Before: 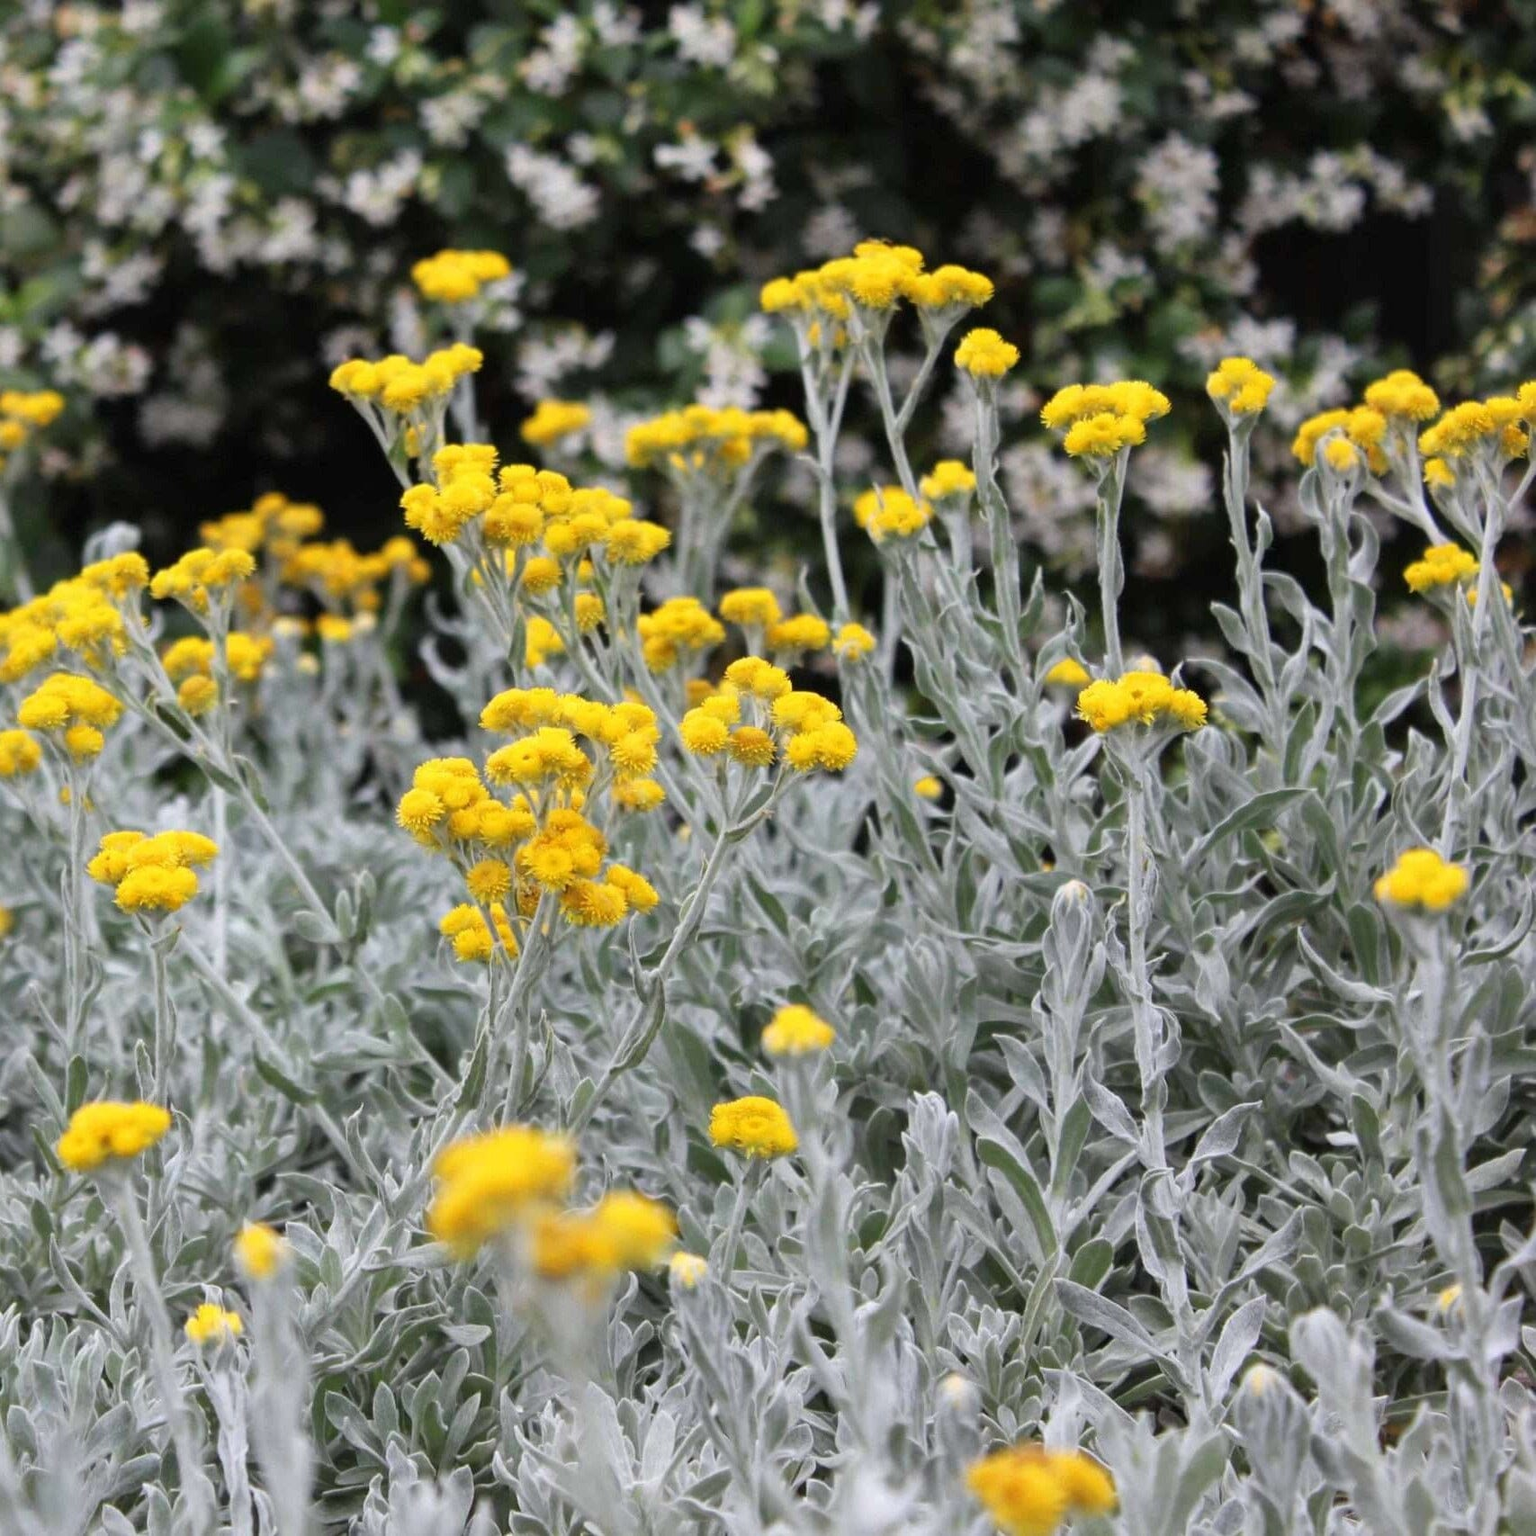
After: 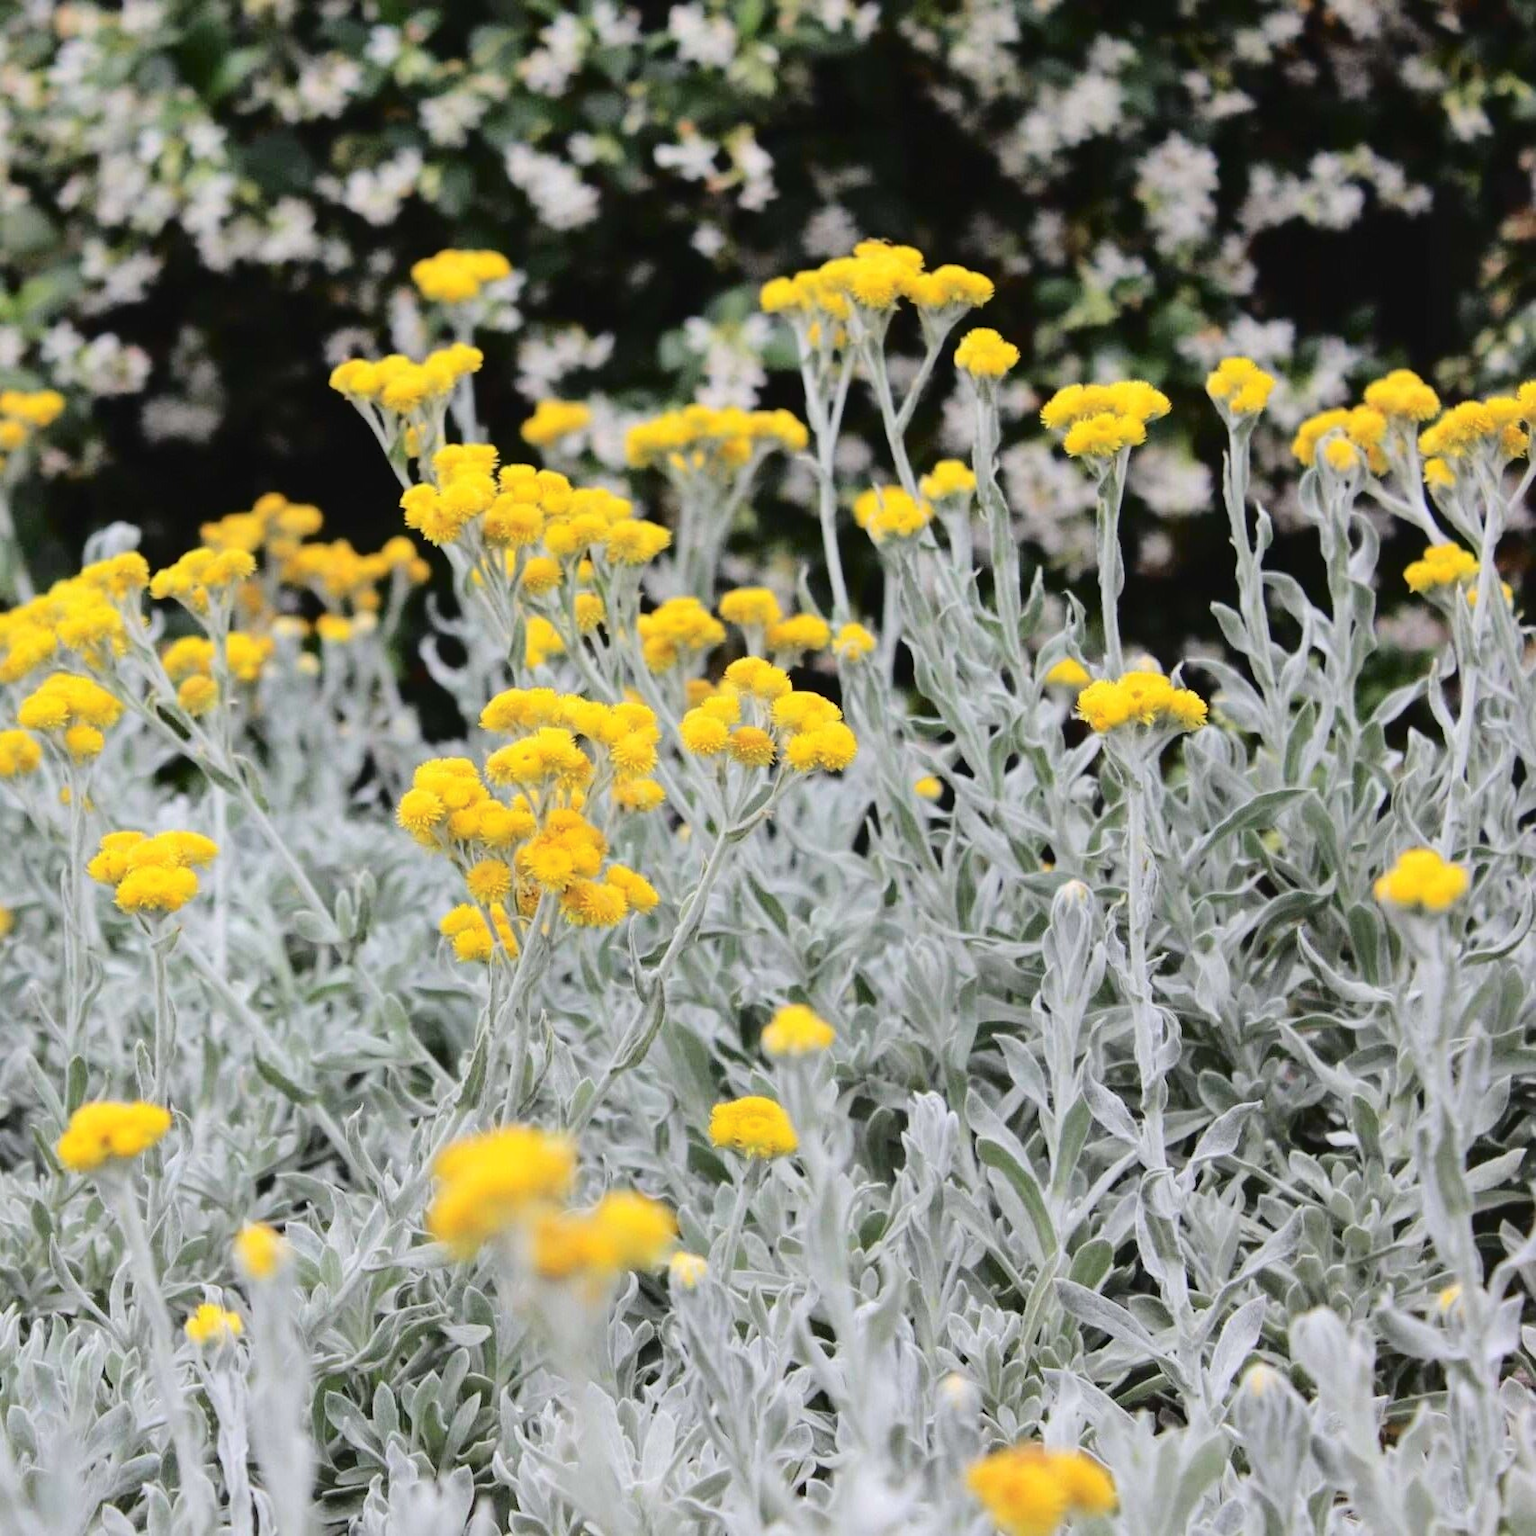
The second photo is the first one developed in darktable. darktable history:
tone curve: curves: ch0 [(0, 0) (0.003, 0.031) (0.011, 0.033) (0.025, 0.038) (0.044, 0.049) (0.069, 0.059) (0.1, 0.071) (0.136, 0.093) (0.177, 0.142) (0.224, 0.204) (0.277, 0.292) (0.335, 0.387) (0.399, 0.484) (0.468, 0.567) (0.543, 0.643) (0.623, 0.712) (0.709, 0.776) (0.801, 0.837) (0.898, 0.903) (1, 1)], color space Lab, independent channels, preserve colors none
